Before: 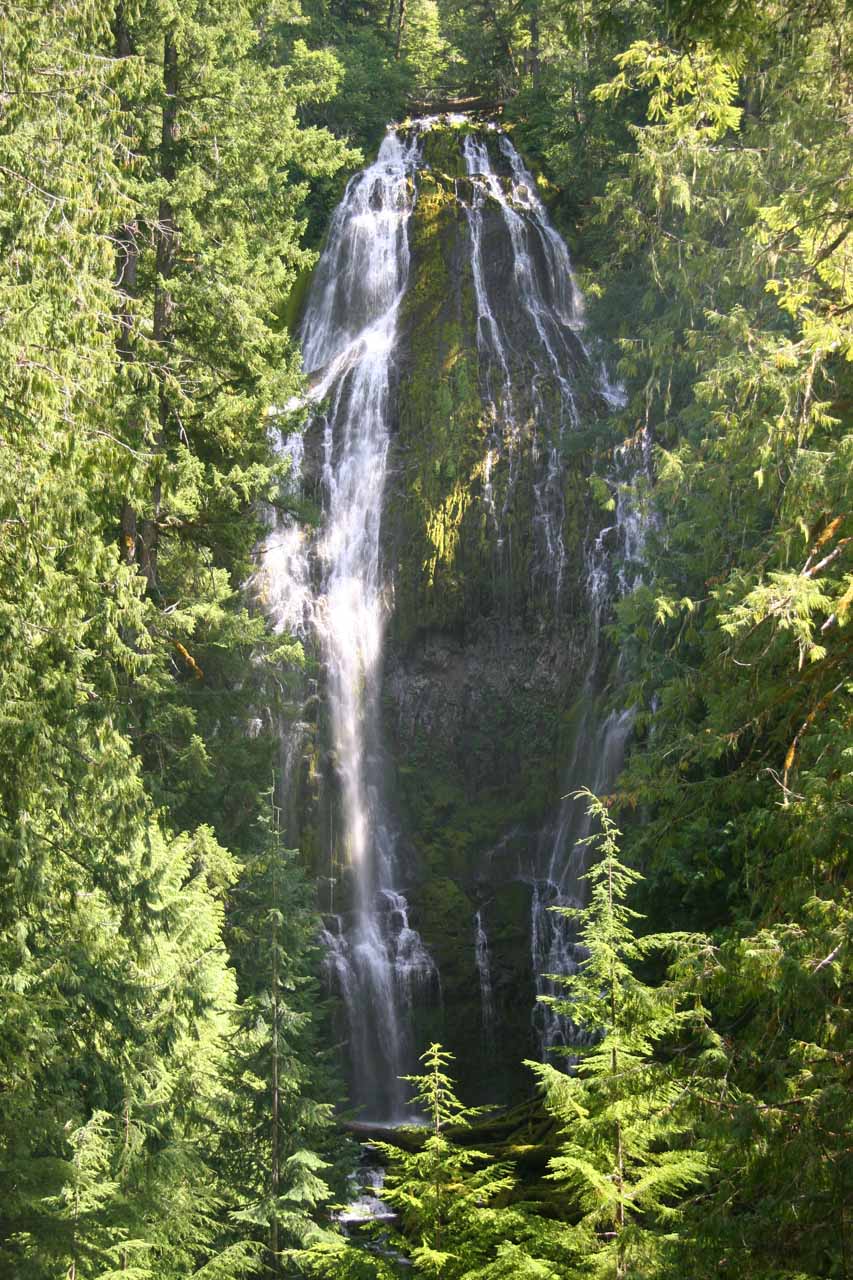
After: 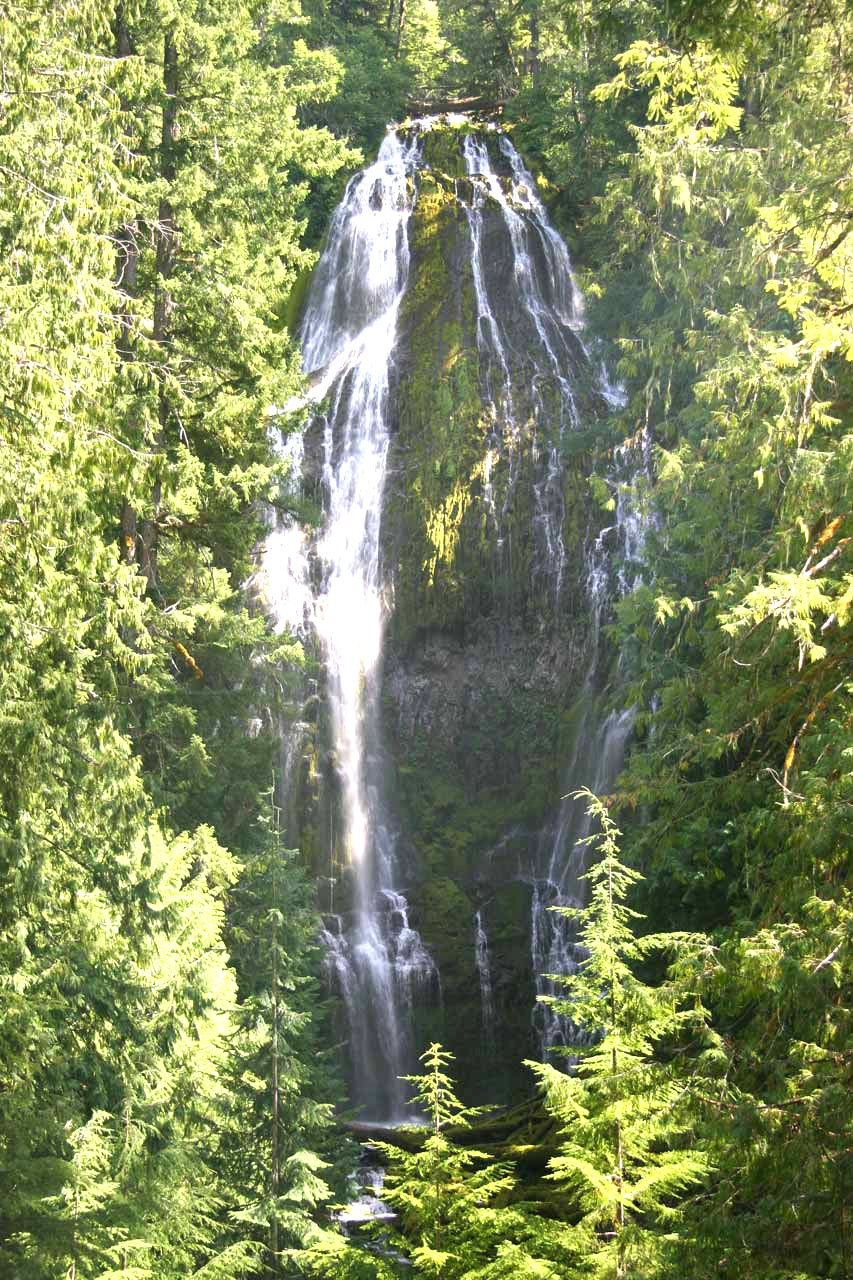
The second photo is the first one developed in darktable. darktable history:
exposure: black level correction 0, exposure 0.699 EV, compensate highlight preservation false
